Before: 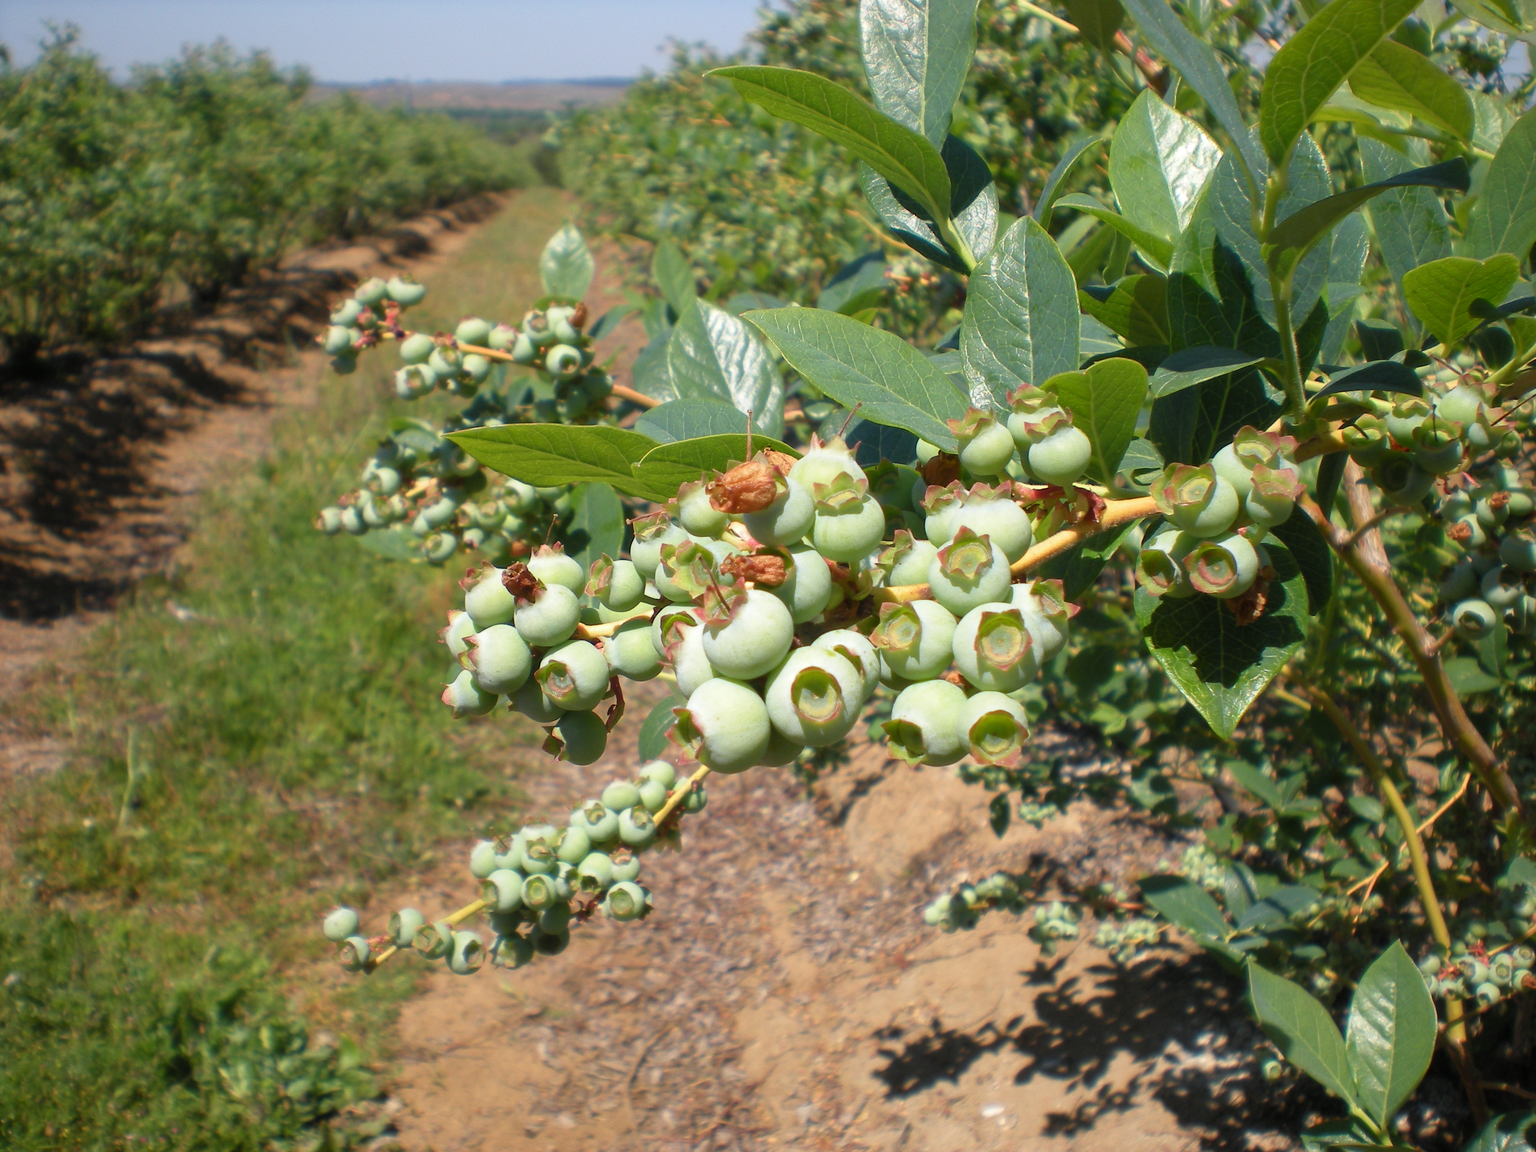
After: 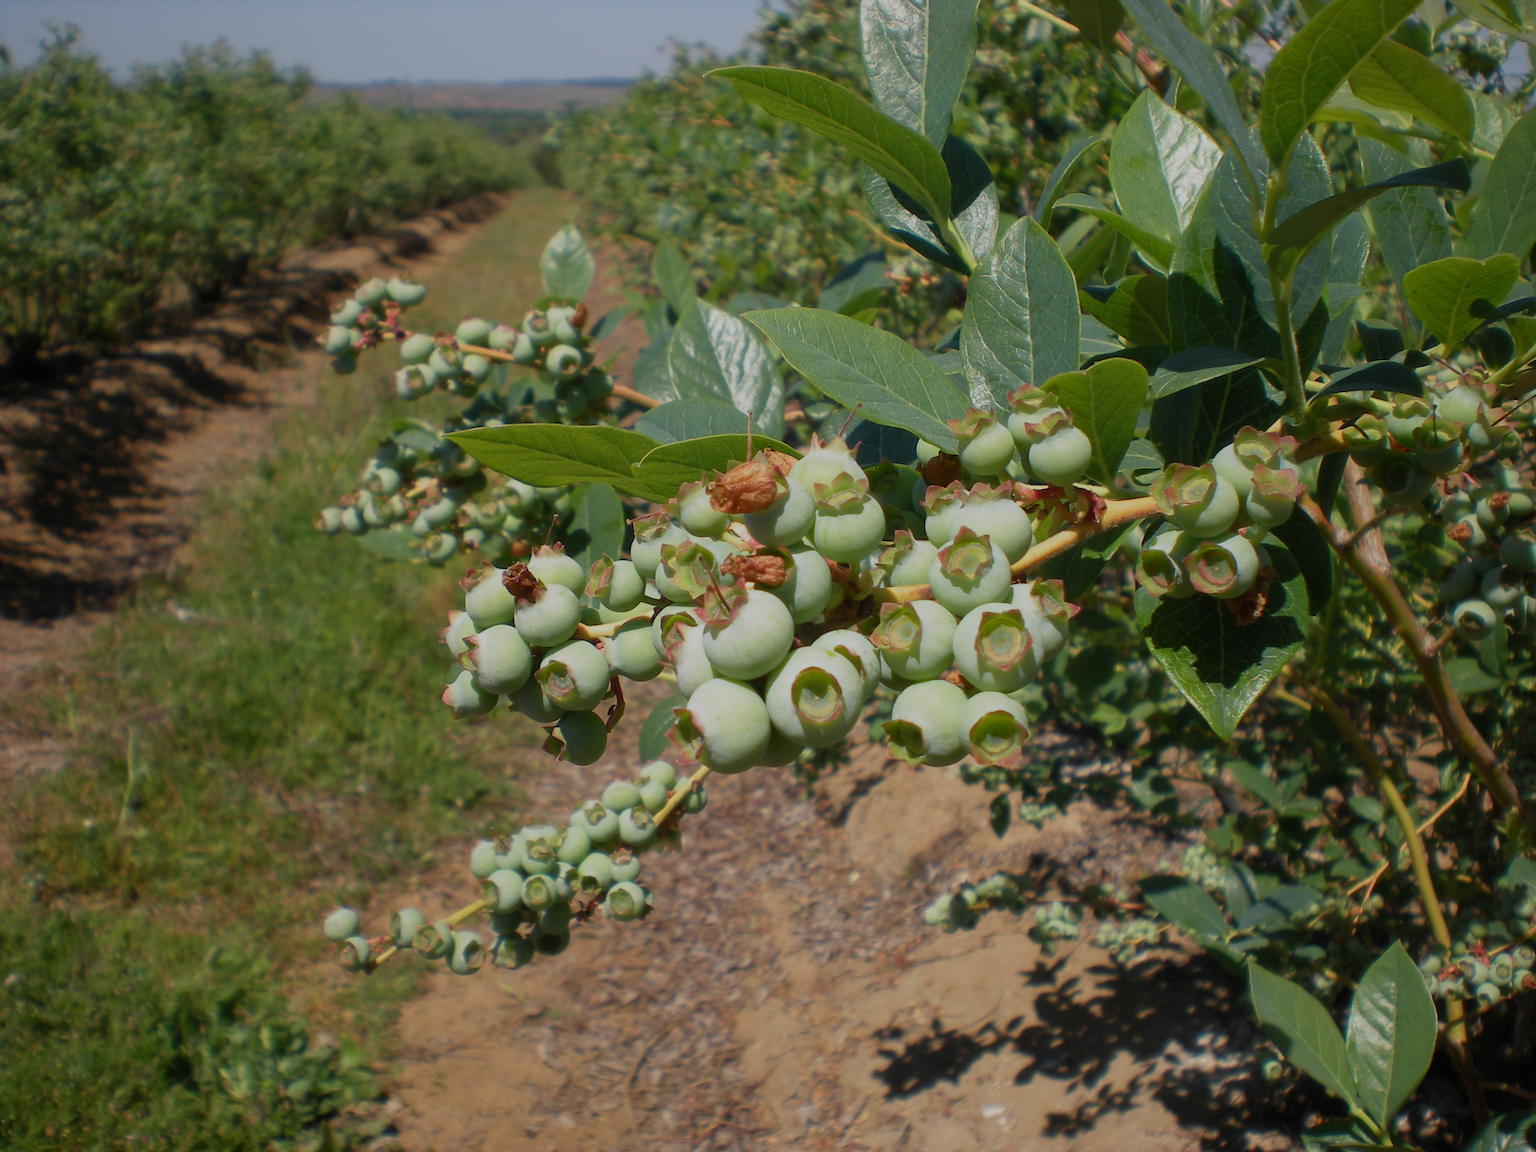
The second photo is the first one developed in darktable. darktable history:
exposure: black level correction 0, exposure -0.766 EV, compensate highlight preservation false
sigmoid: contrast 1.22, skew 0.65
